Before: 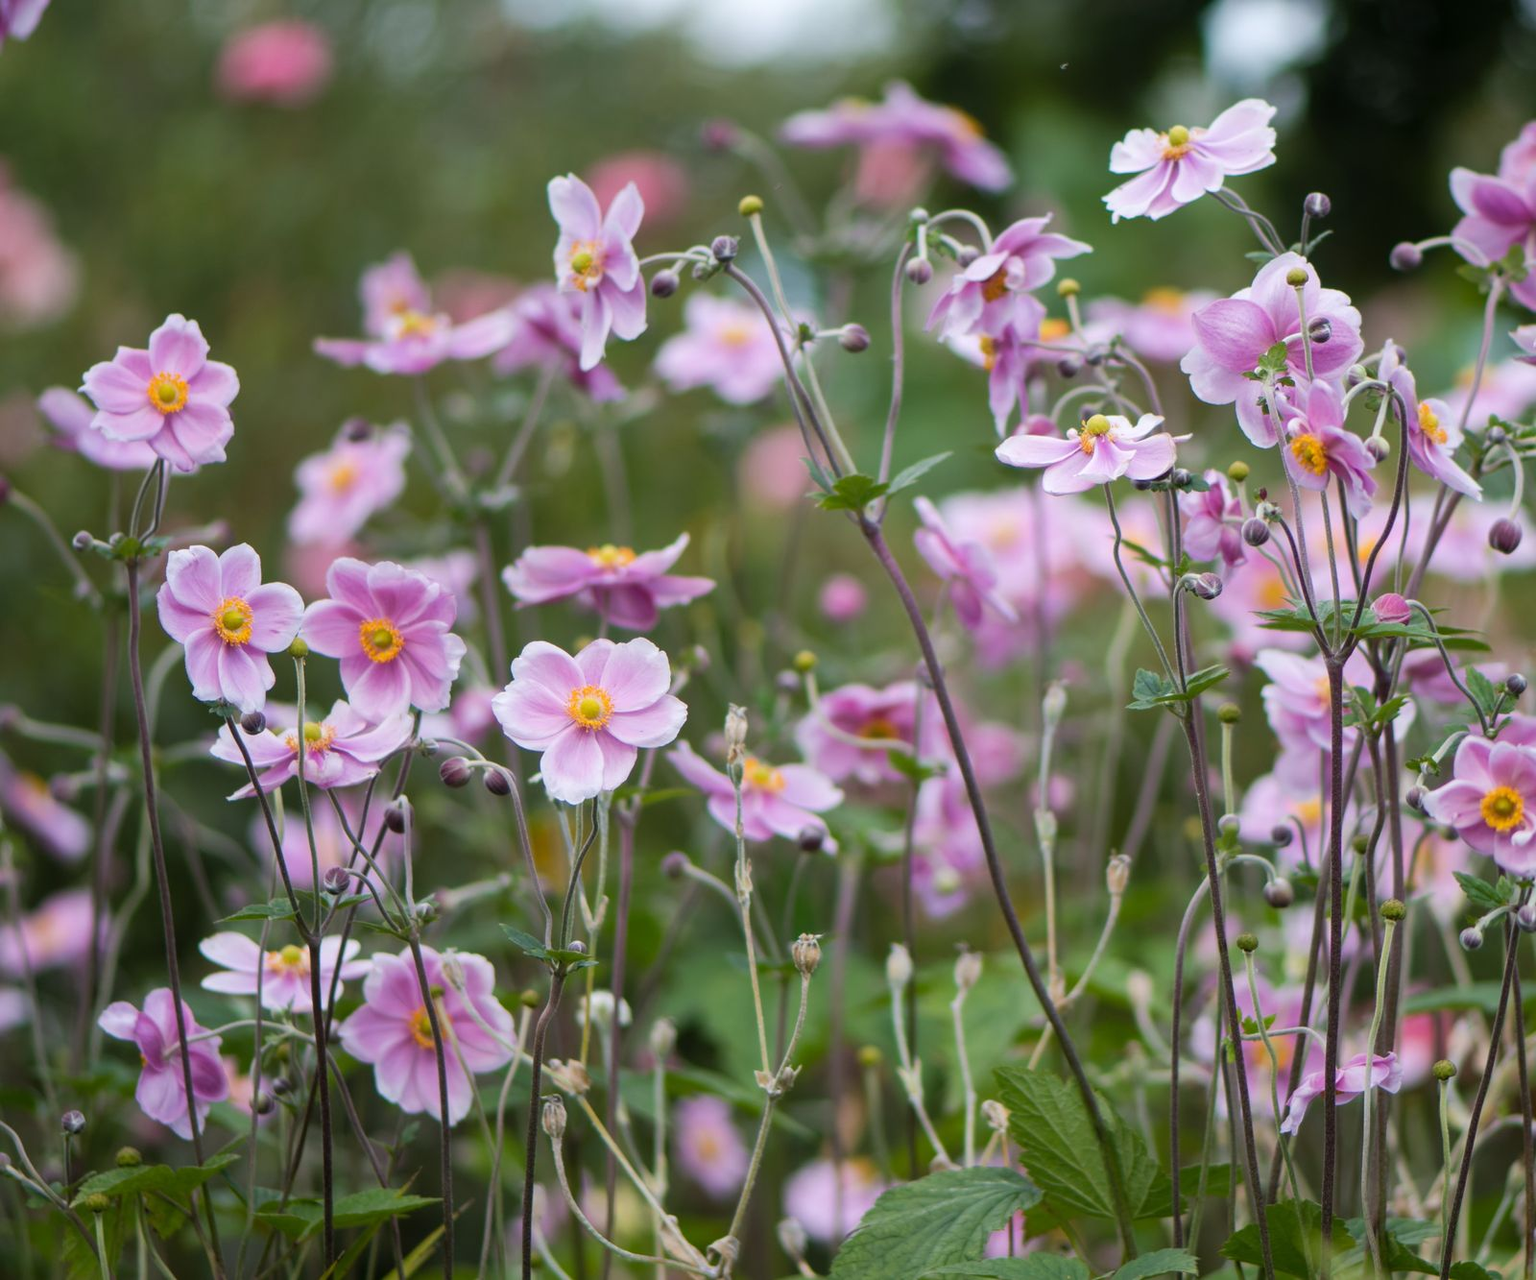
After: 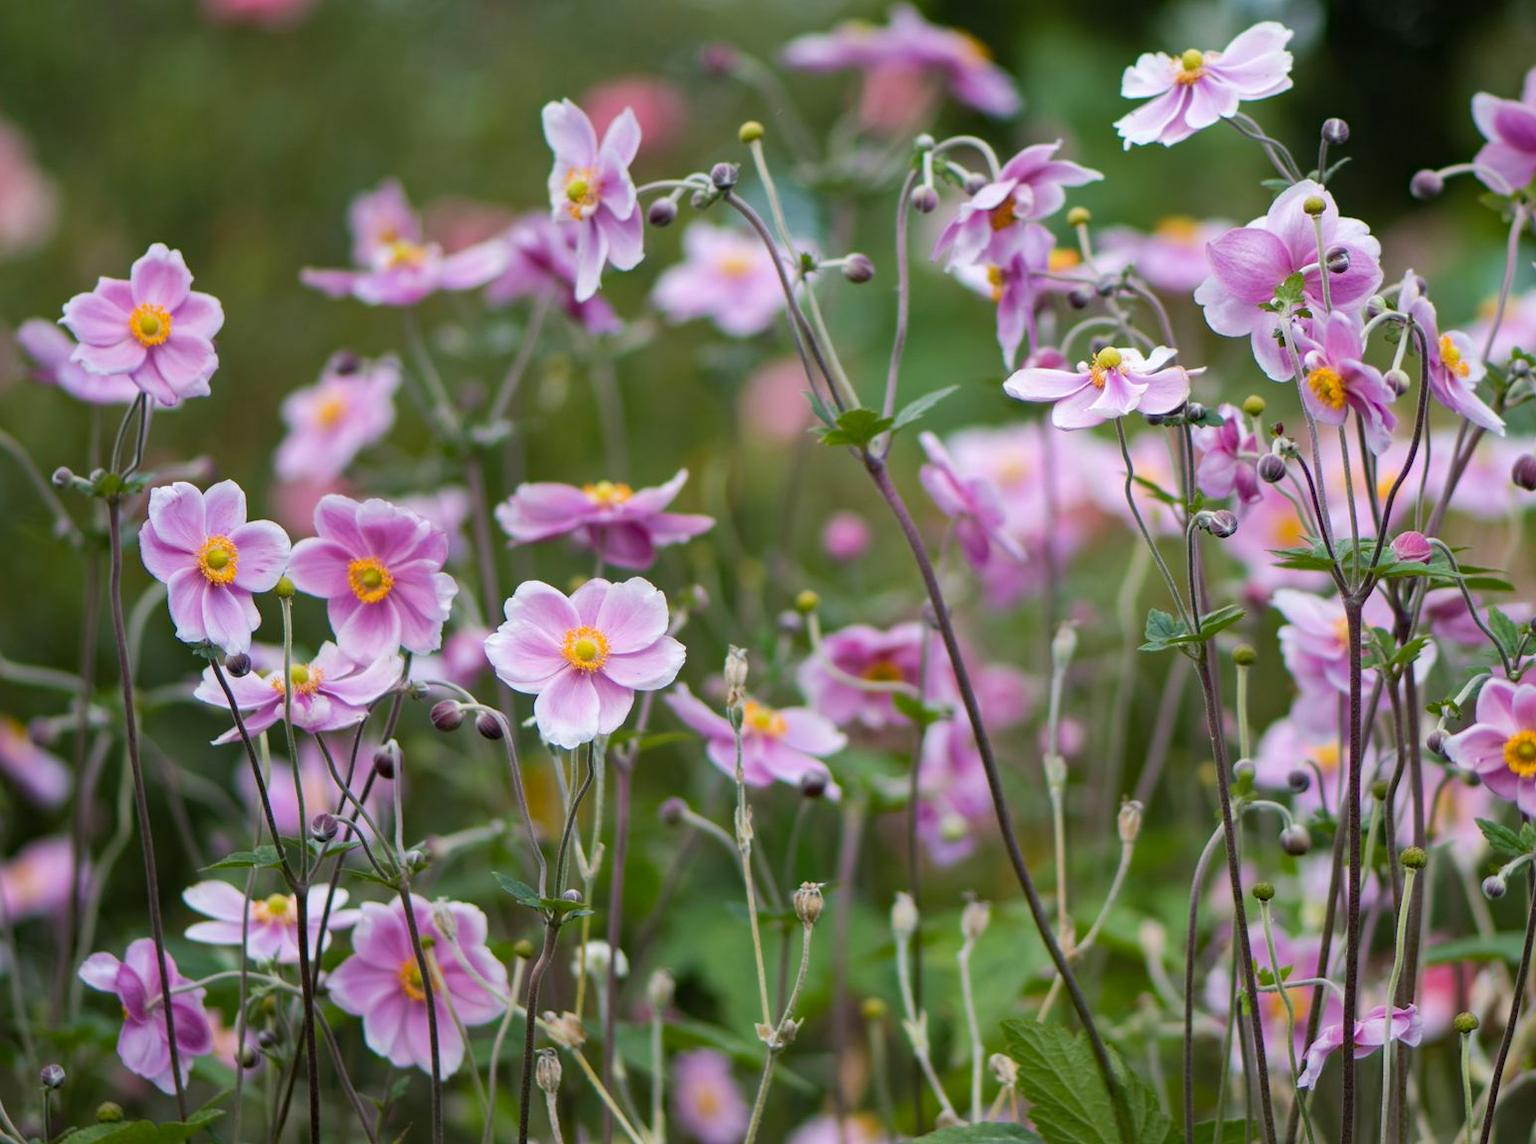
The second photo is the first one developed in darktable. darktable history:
crop: left 1.444%, top 6.099%, right 1.519%, bottom 7.175%
haze removal: compatibility mode true, adaptive false
